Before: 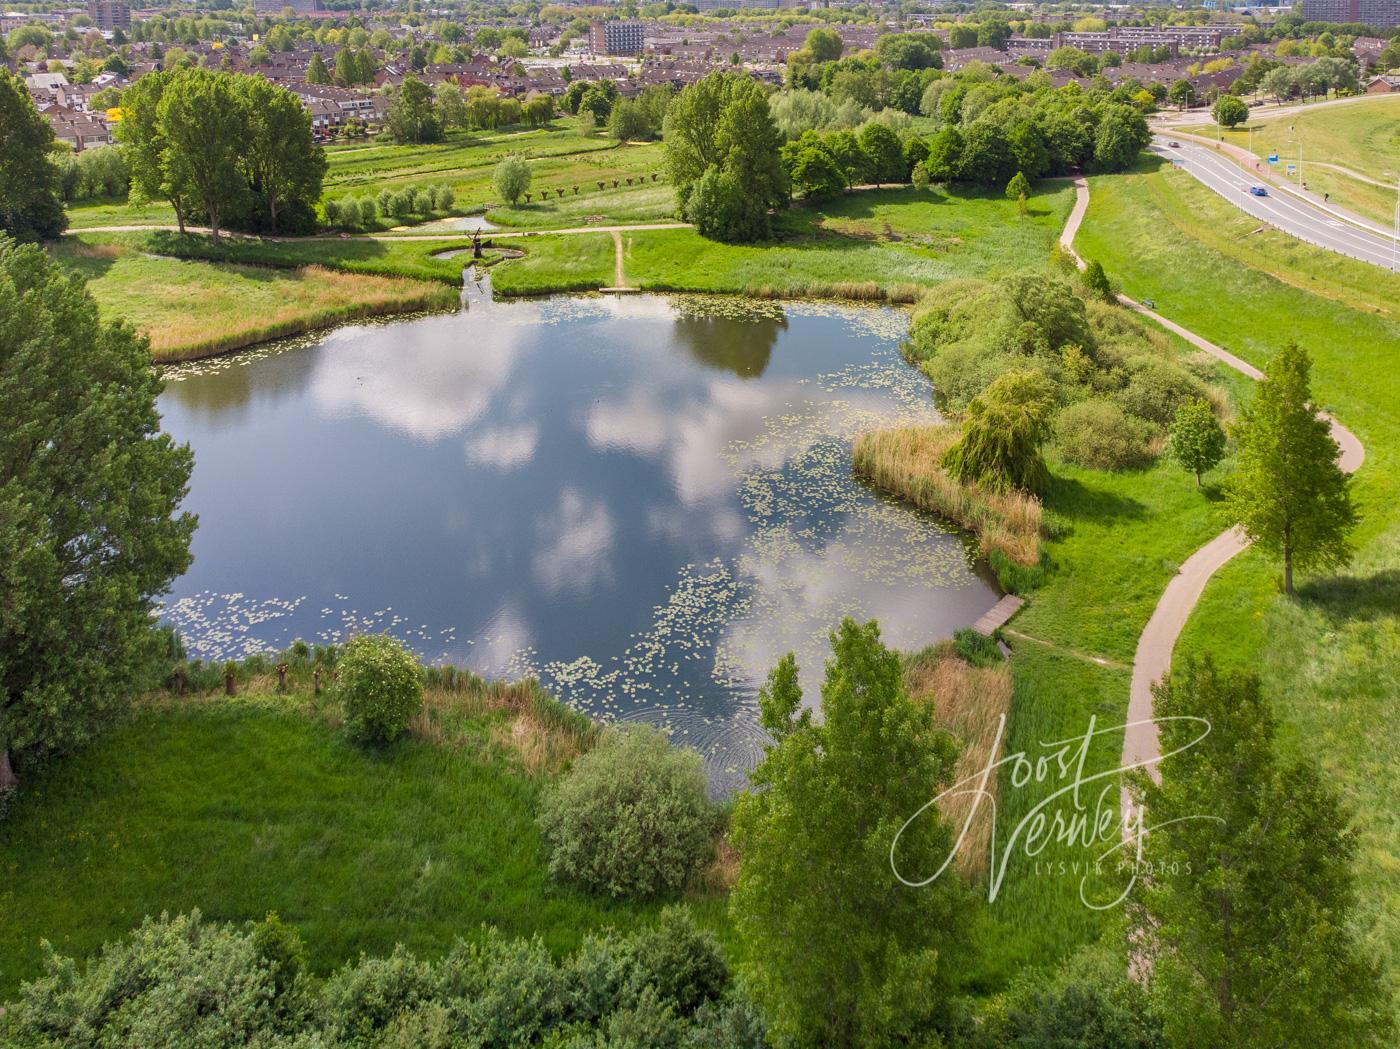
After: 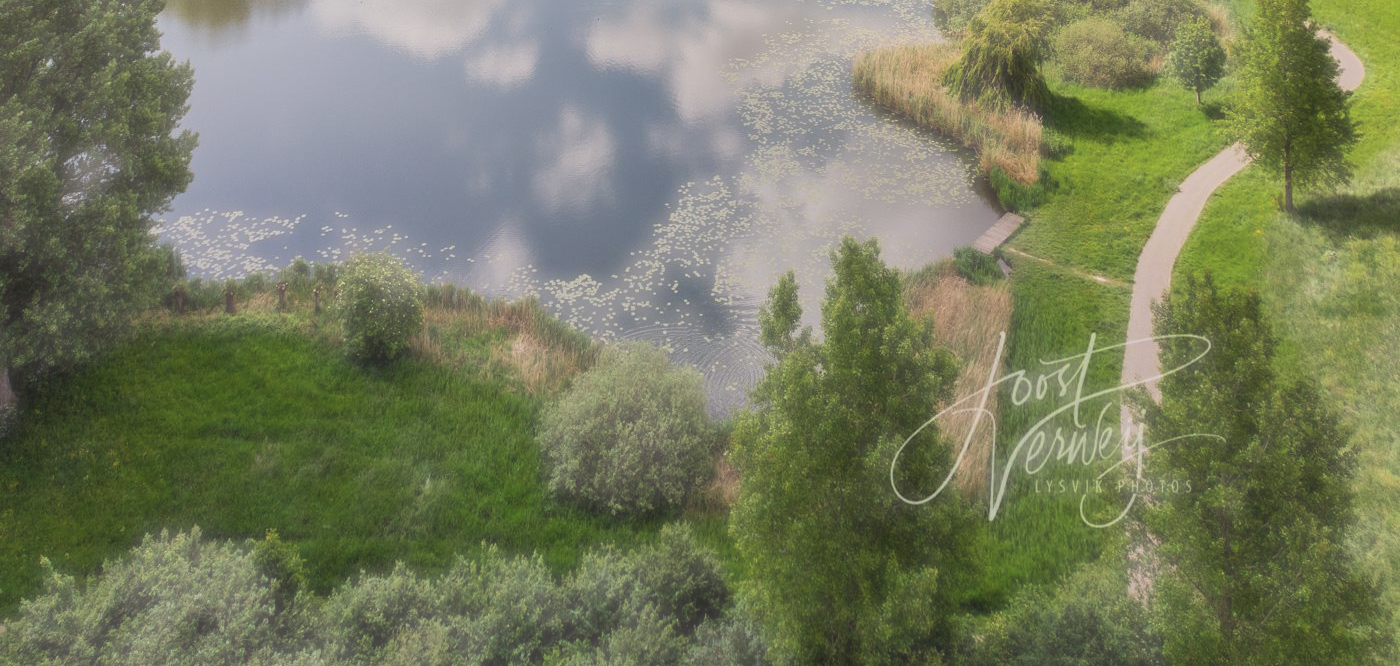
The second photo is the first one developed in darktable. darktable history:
haze removal: strength -0.9, distance 0.225, compatibility mode true, adaptive false
crop and rotate: top 36.435%
